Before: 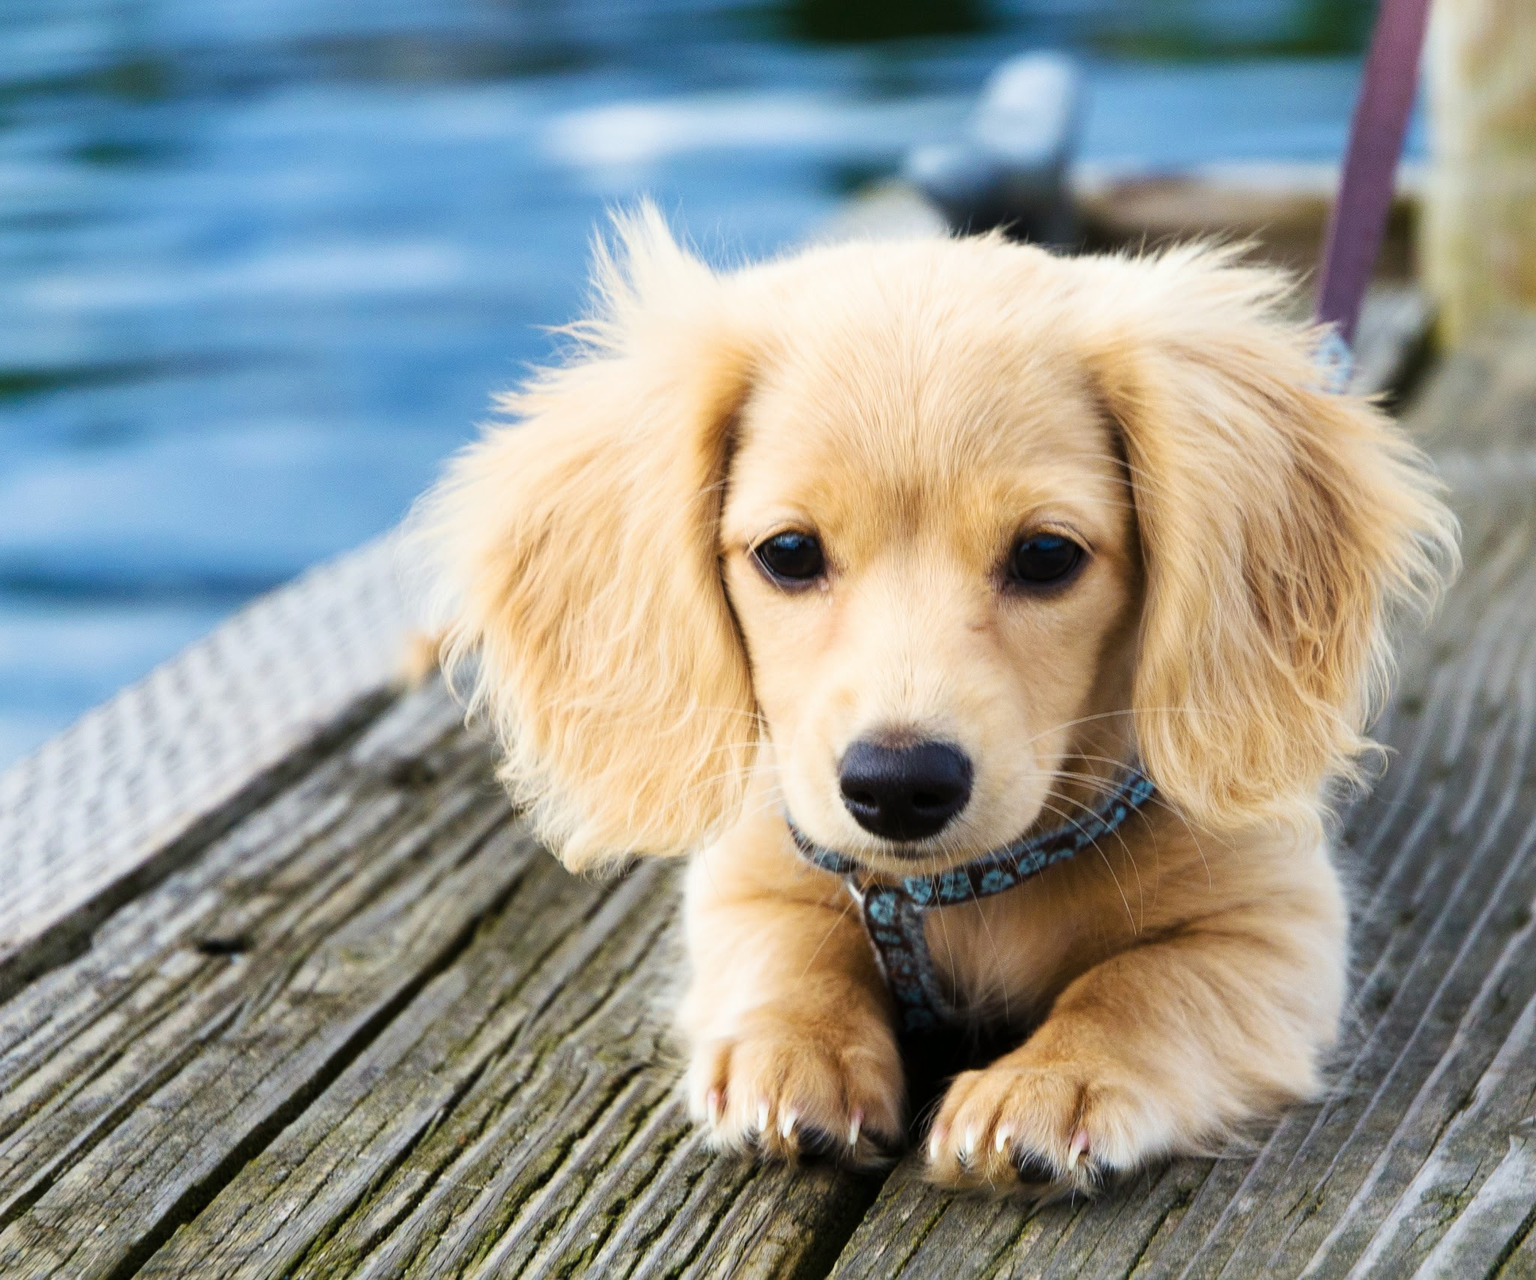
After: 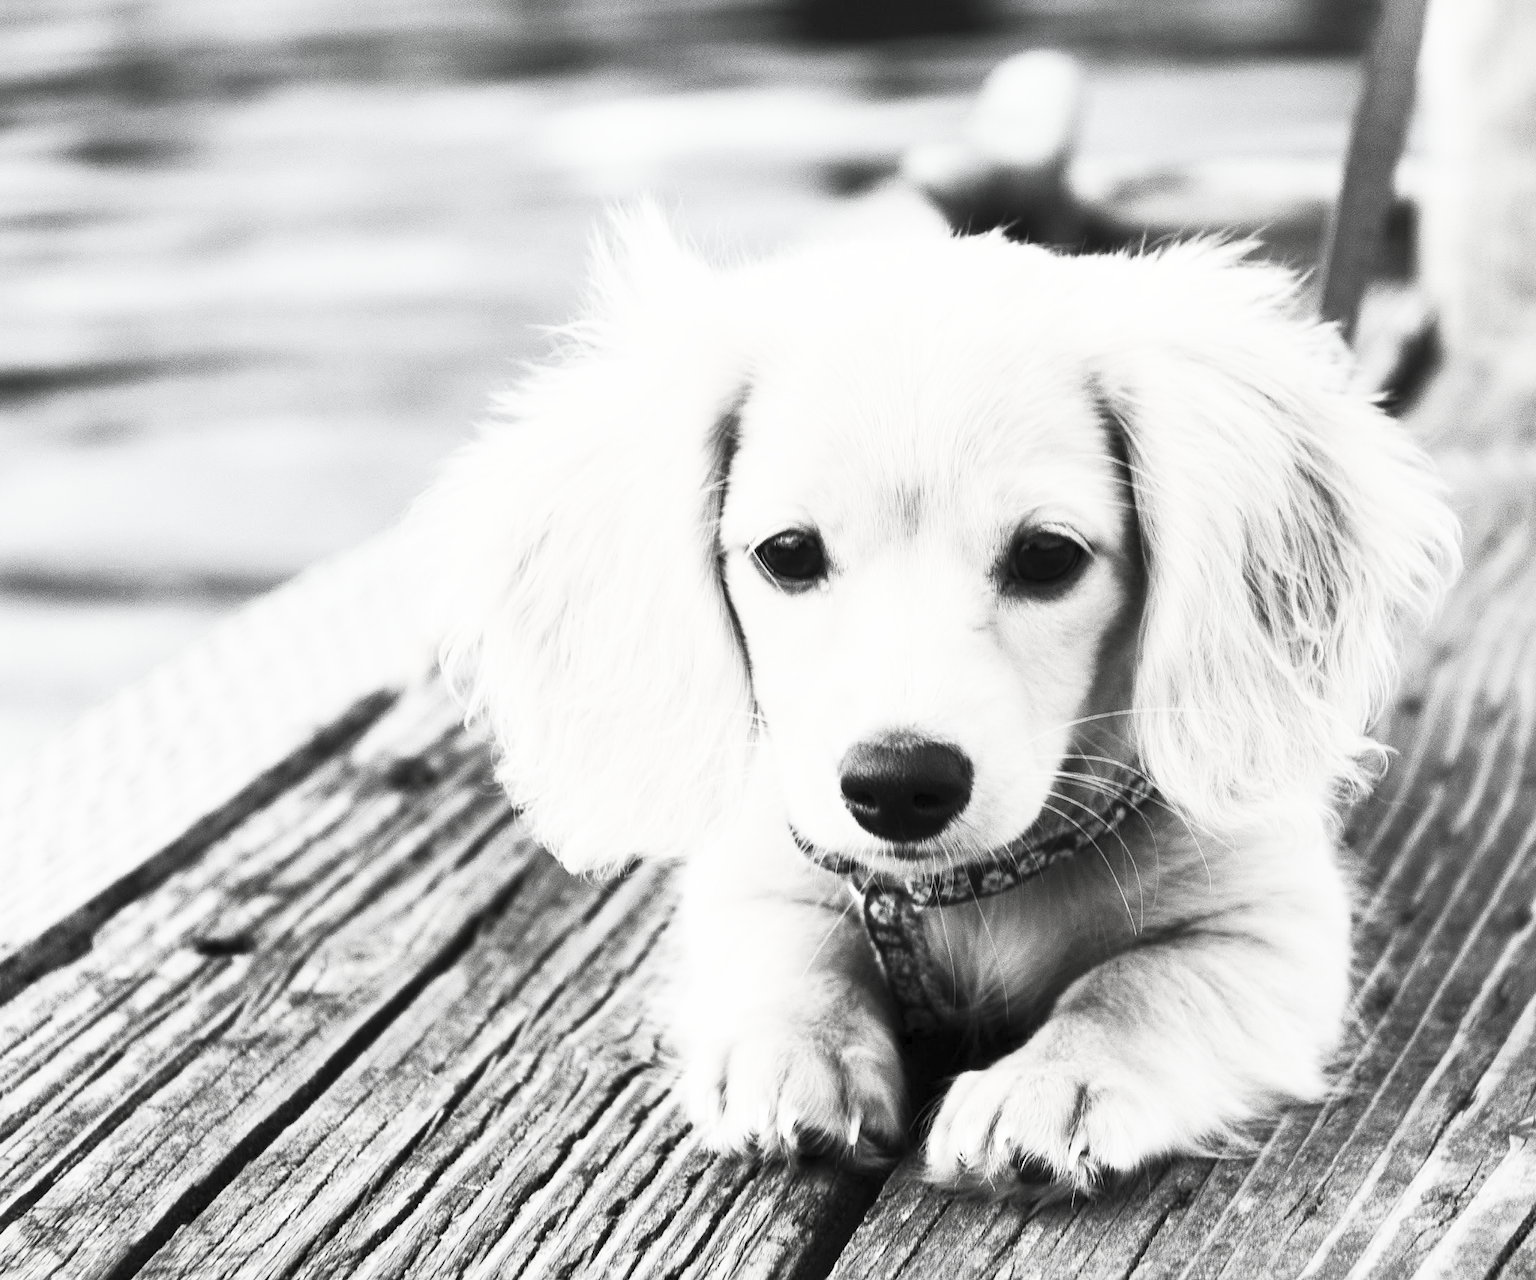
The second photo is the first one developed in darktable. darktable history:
contrast brightness saturation: contrast 0.535, brightness 0.484, saturation -0.982
